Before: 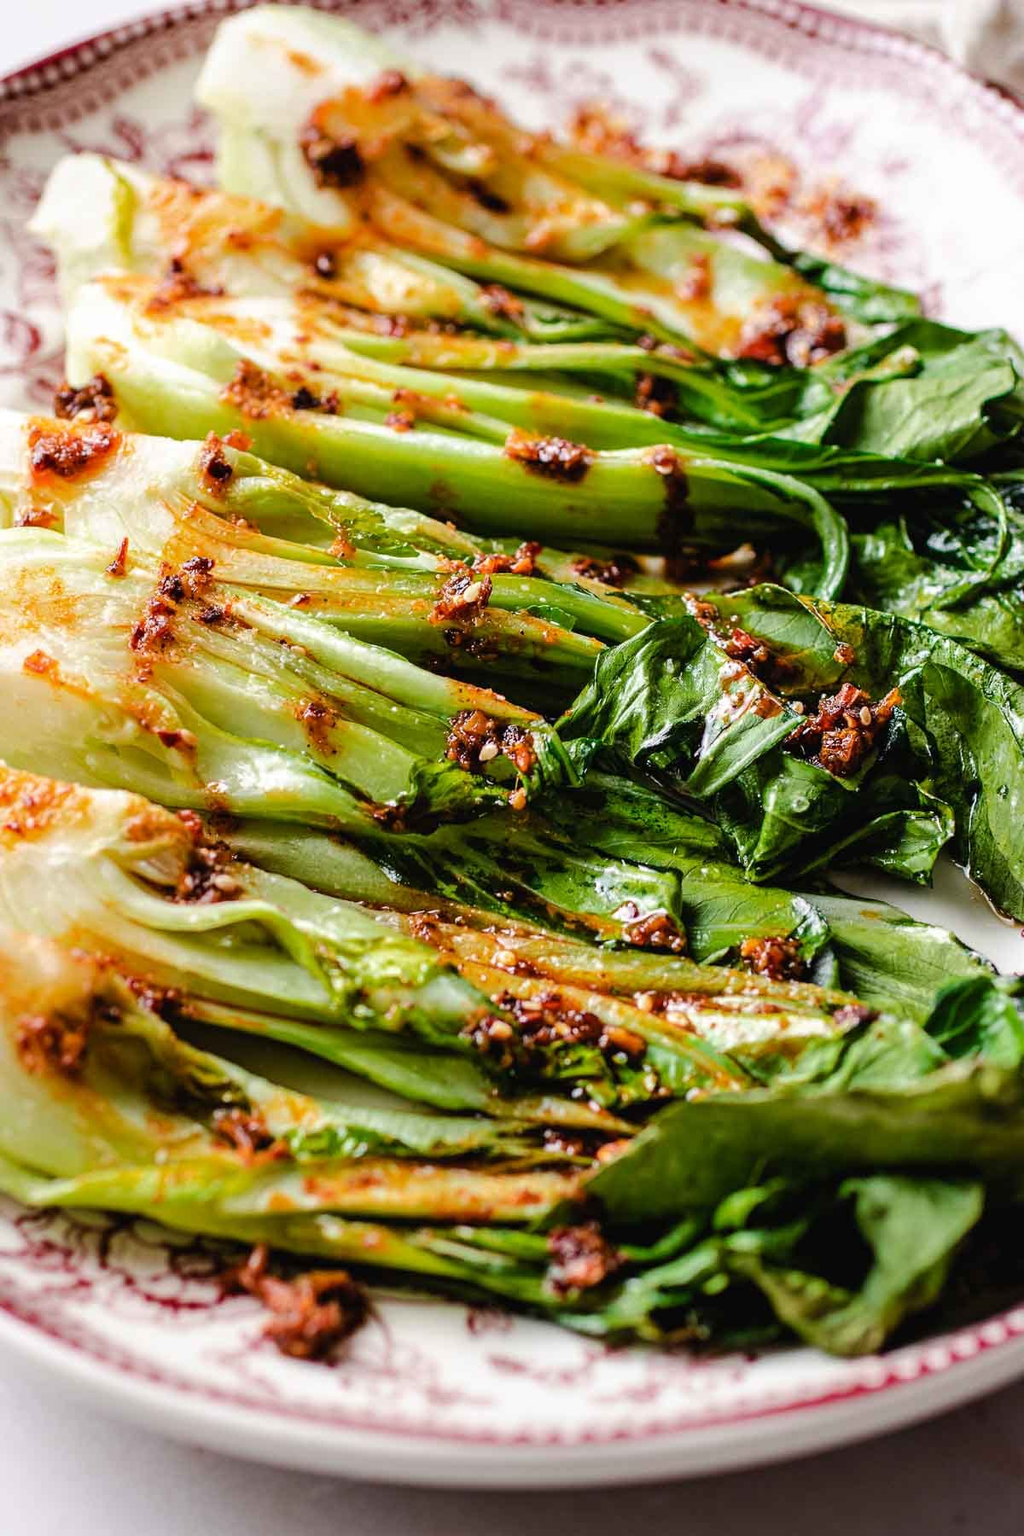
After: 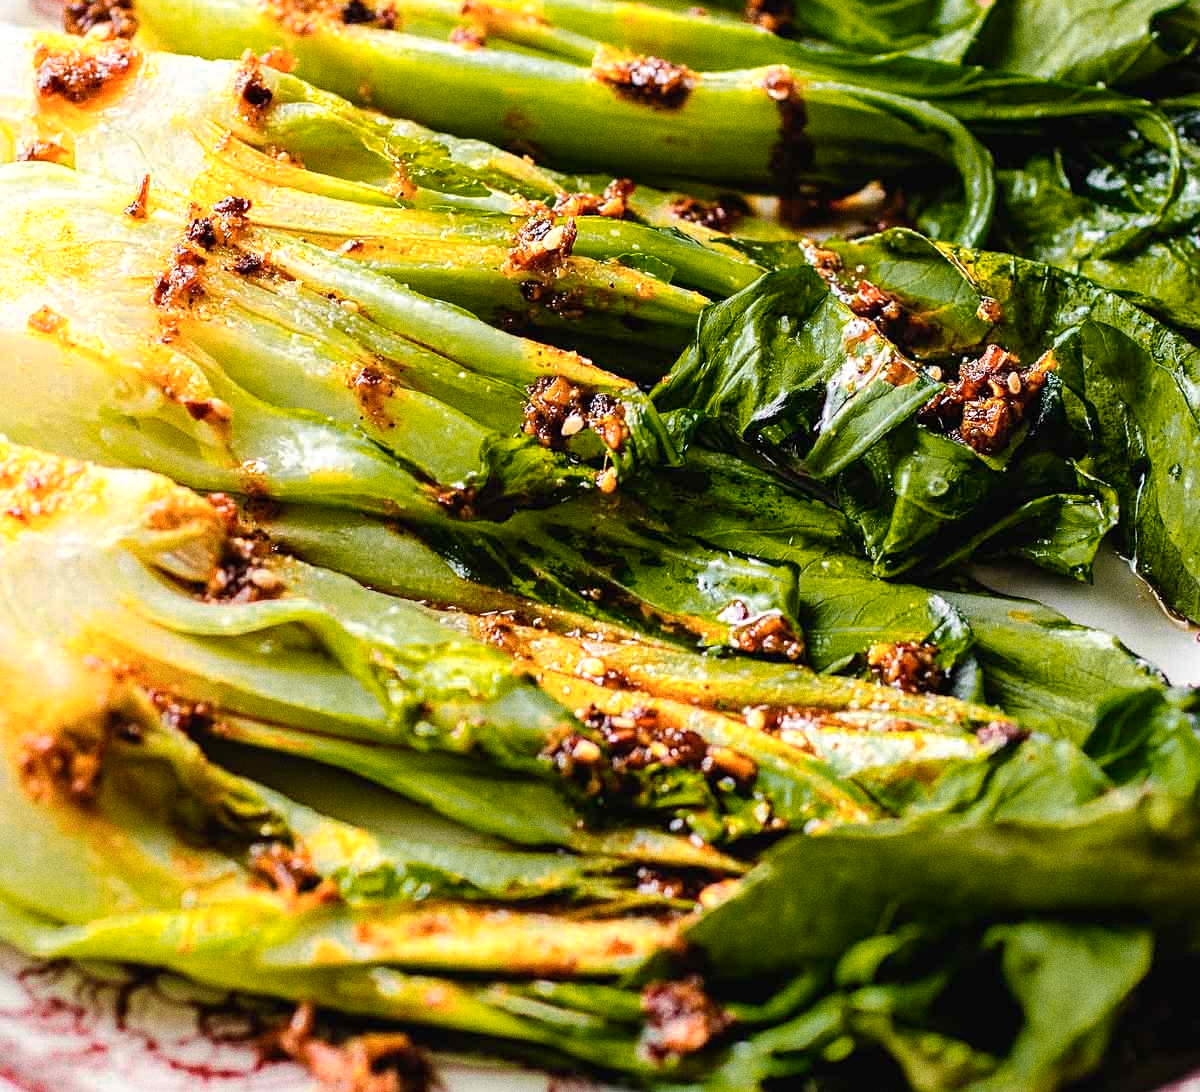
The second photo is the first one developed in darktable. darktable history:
grain: coarseness 0.47 ISO
crop and rotate: top 25.357%, bottom 13.942%
color zones: curves: ch0 [(0.099, 0.624) (0.257, 0.596) (0.384, 0.376) (0.529, 0.492) (0.697, 0.564) (0.768, 0.532) (0.908, 0.644)]; ch1 [(0.112, 0.564) (0.254, 0.612) (0.432, 0.676) (0.592, 0.456) (0.743, 0.684) (0.888, 0.536)]; ch2 [(0.25, 0.5) (0.469, 0.36) (0.75, 0.5)]
sharpen: amount 0.2
